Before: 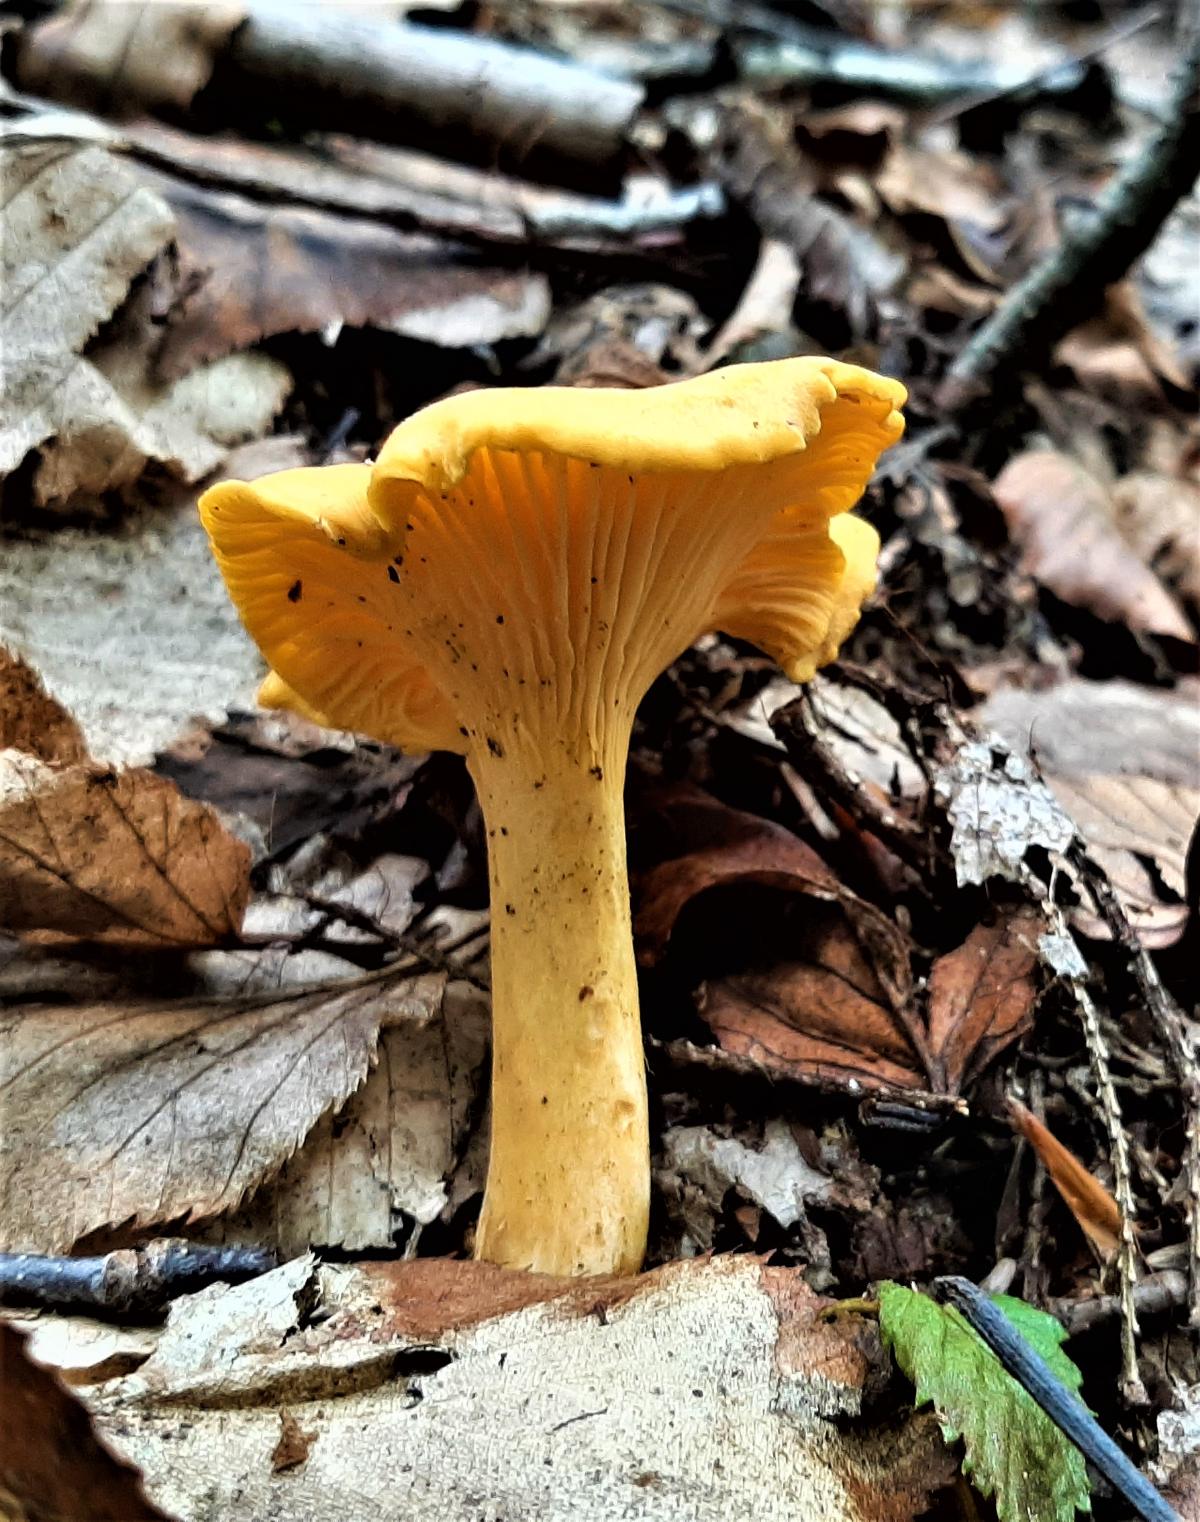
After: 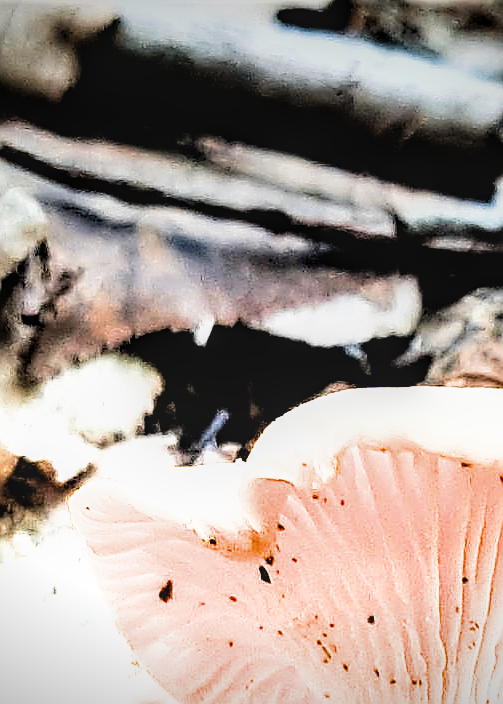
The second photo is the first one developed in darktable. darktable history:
vignetting: fall-off start 97.23%, saturation -0.024, center (-0.033, -0.042), width/height ratio 1.179, unbound false
crop and rotate: left 10.817%, top 0.062%, right 47.194%, bottom 53.626%
sharpen: radius 1.4, amount 1.25, threshold 0.7
filmic rgb: black relative exposure -5 EV, white relative exposure 3.5 EV, hardness 3.19, contrast 1.5, highlights saturation mix -50%
contrast equalizer: y [[0.5, 0.488, 0.462, 0.461, 0.491, 0.5], [0.5 ×6], [0.5 ×6], [0 ×6], [0 ×6]]
graduated density: density -3.9 EV
local contrast: on, module defaults
